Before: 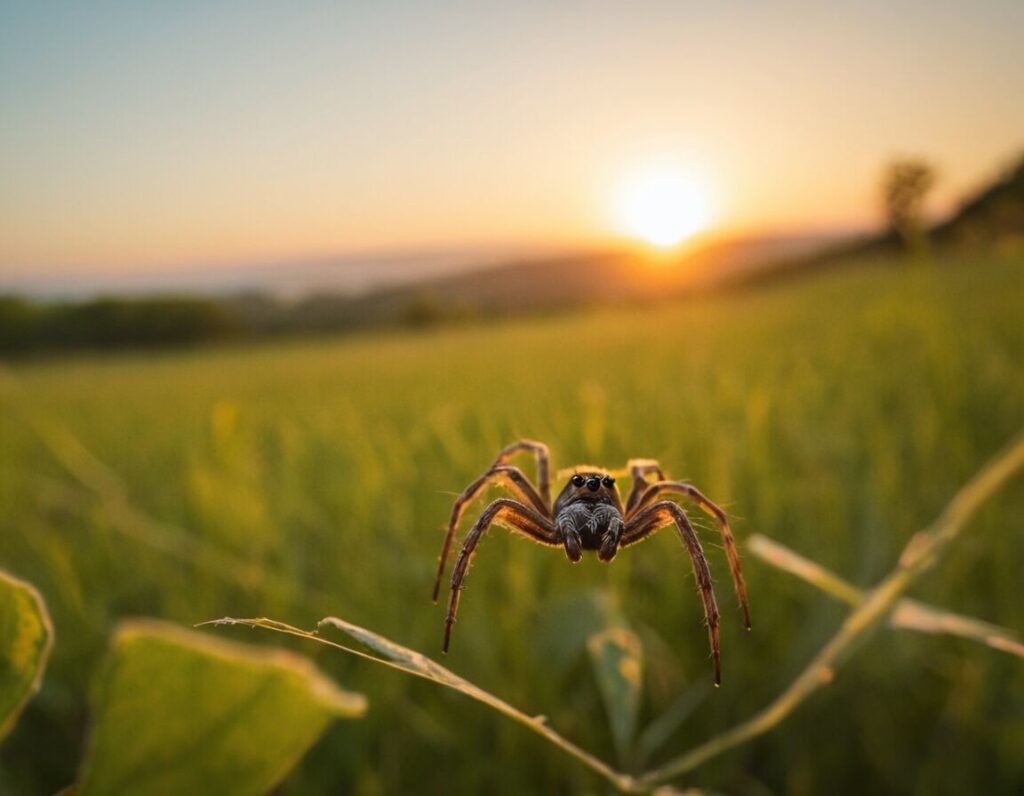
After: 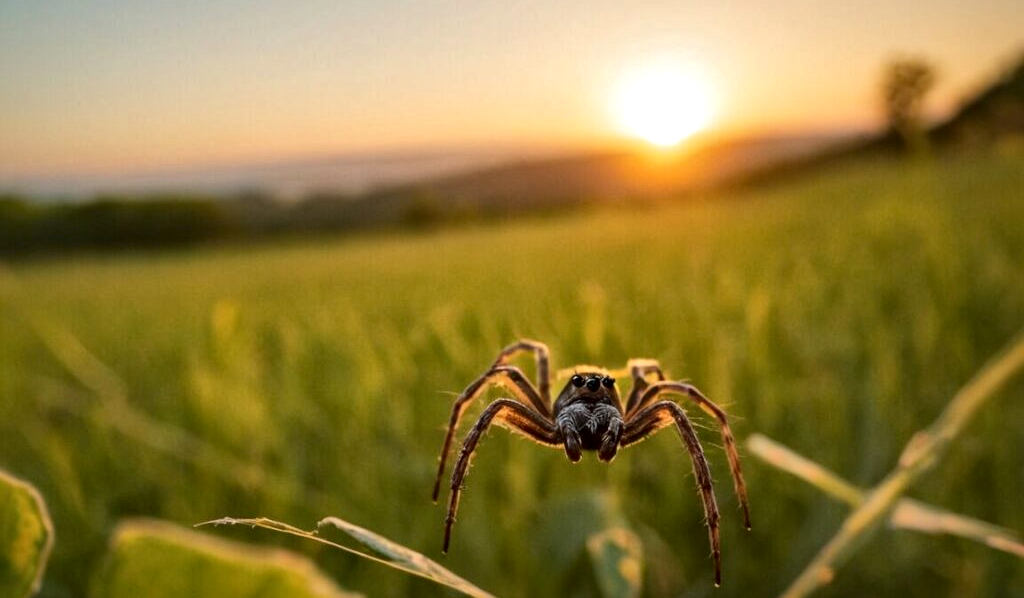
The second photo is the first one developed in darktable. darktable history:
local contrast: mode bilateral grid, contrast 20, coarseness 49, detail 158%, midtone range 0.2
crop and rotate: top 12.605%, bottom 12.192%
haze removal: compatibility mode true, adaptive false
